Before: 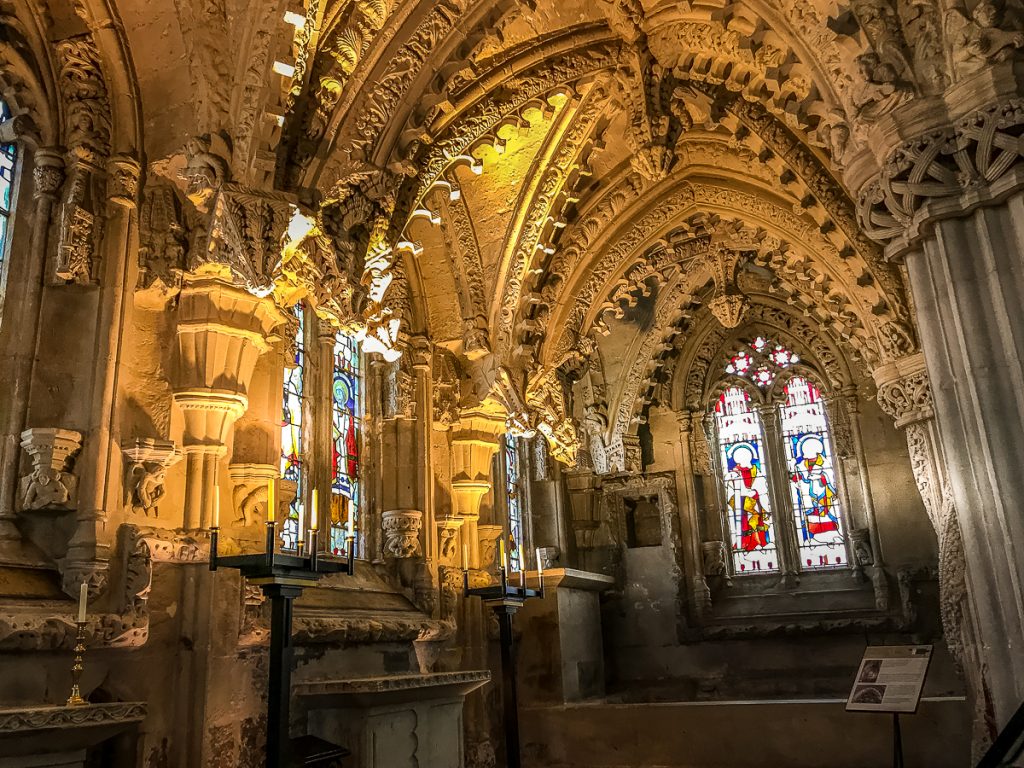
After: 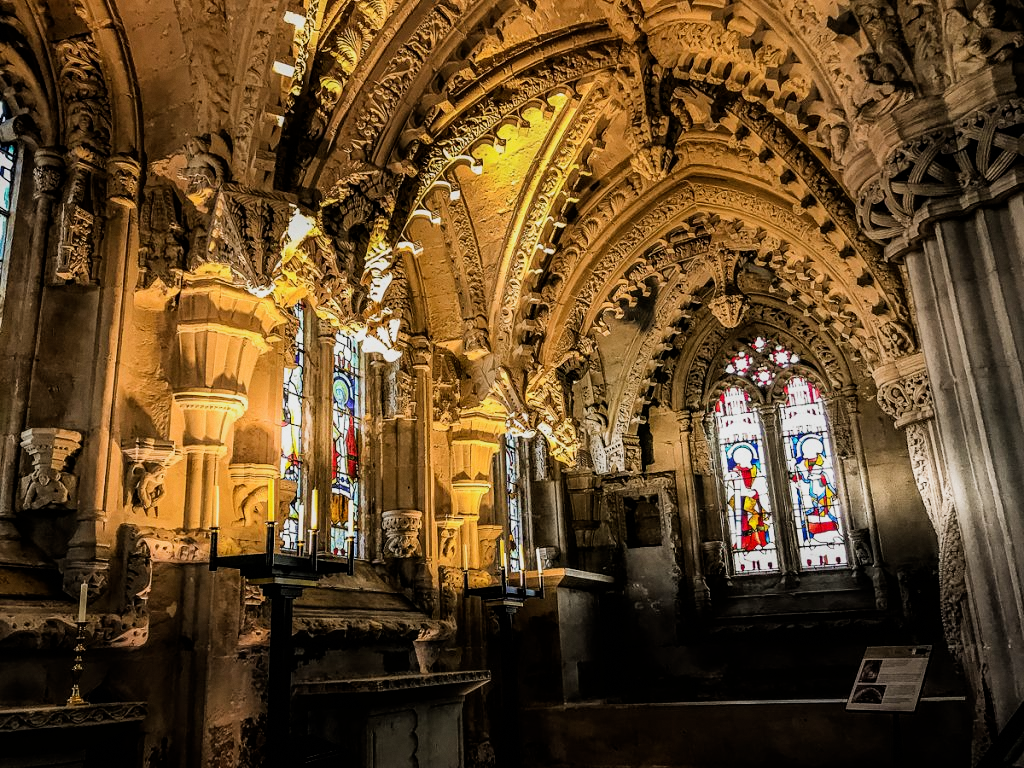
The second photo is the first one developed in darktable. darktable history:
filmic rgb: black relative exposure -5 EV, white relative exposure 3.5 EV, hardness 3.19, contrast 1.3, highlights saturation mix -50%
grain: coarseness 0.09 ISO, strength 10%
